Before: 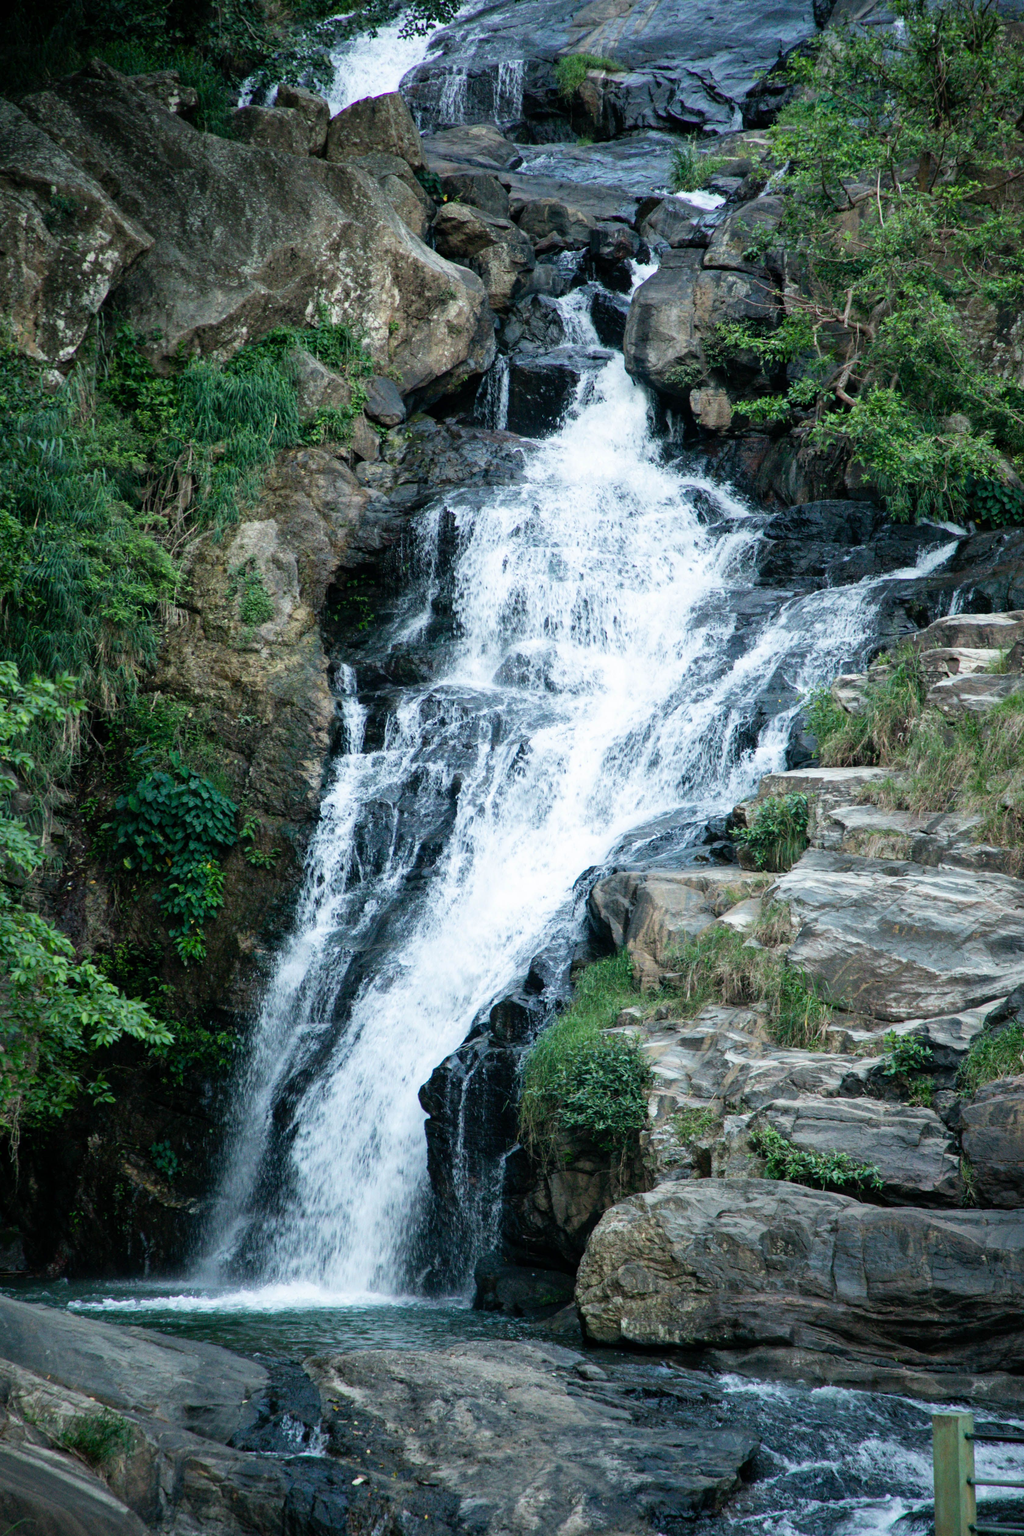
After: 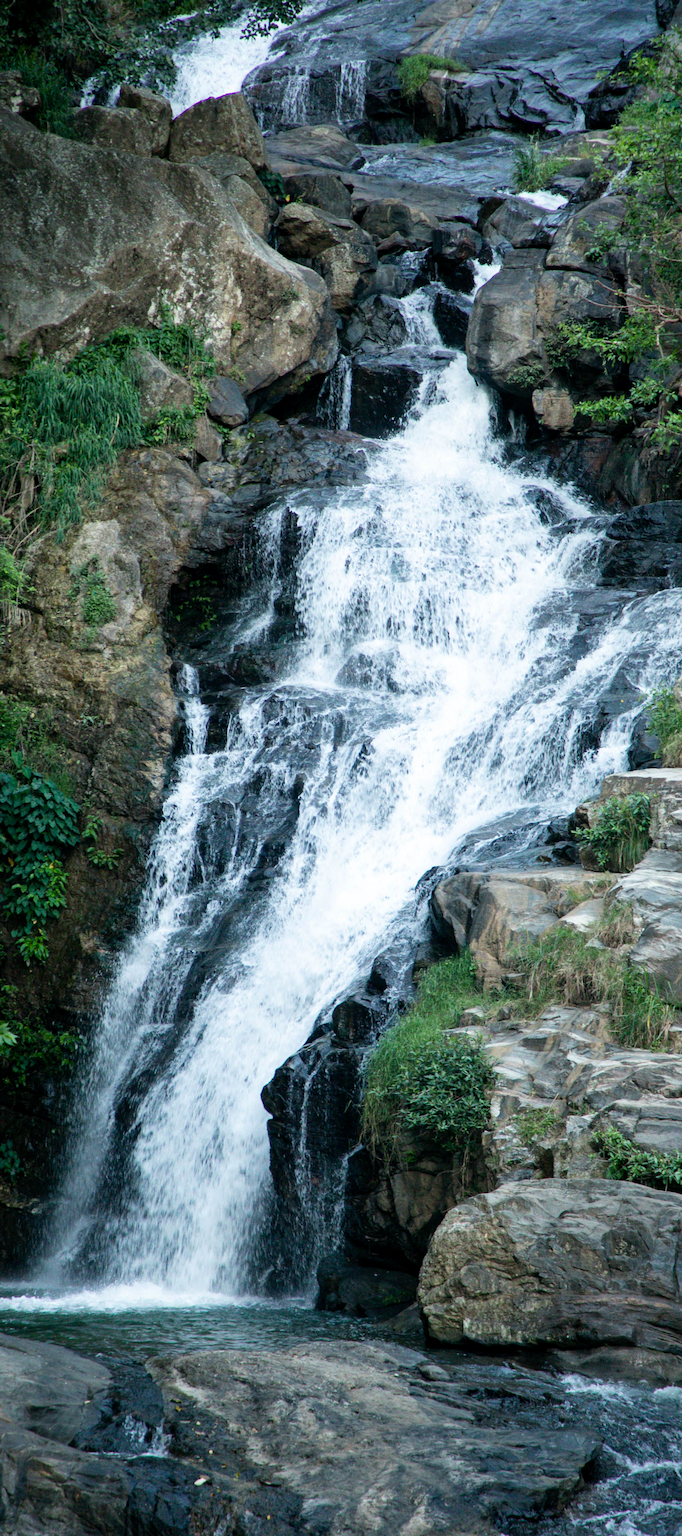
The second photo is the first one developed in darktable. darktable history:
exposure: black level correction 0.001, exposure 0.014 EV, compensate highlight preservation false
crop: left 15.419%, right 17.914%
